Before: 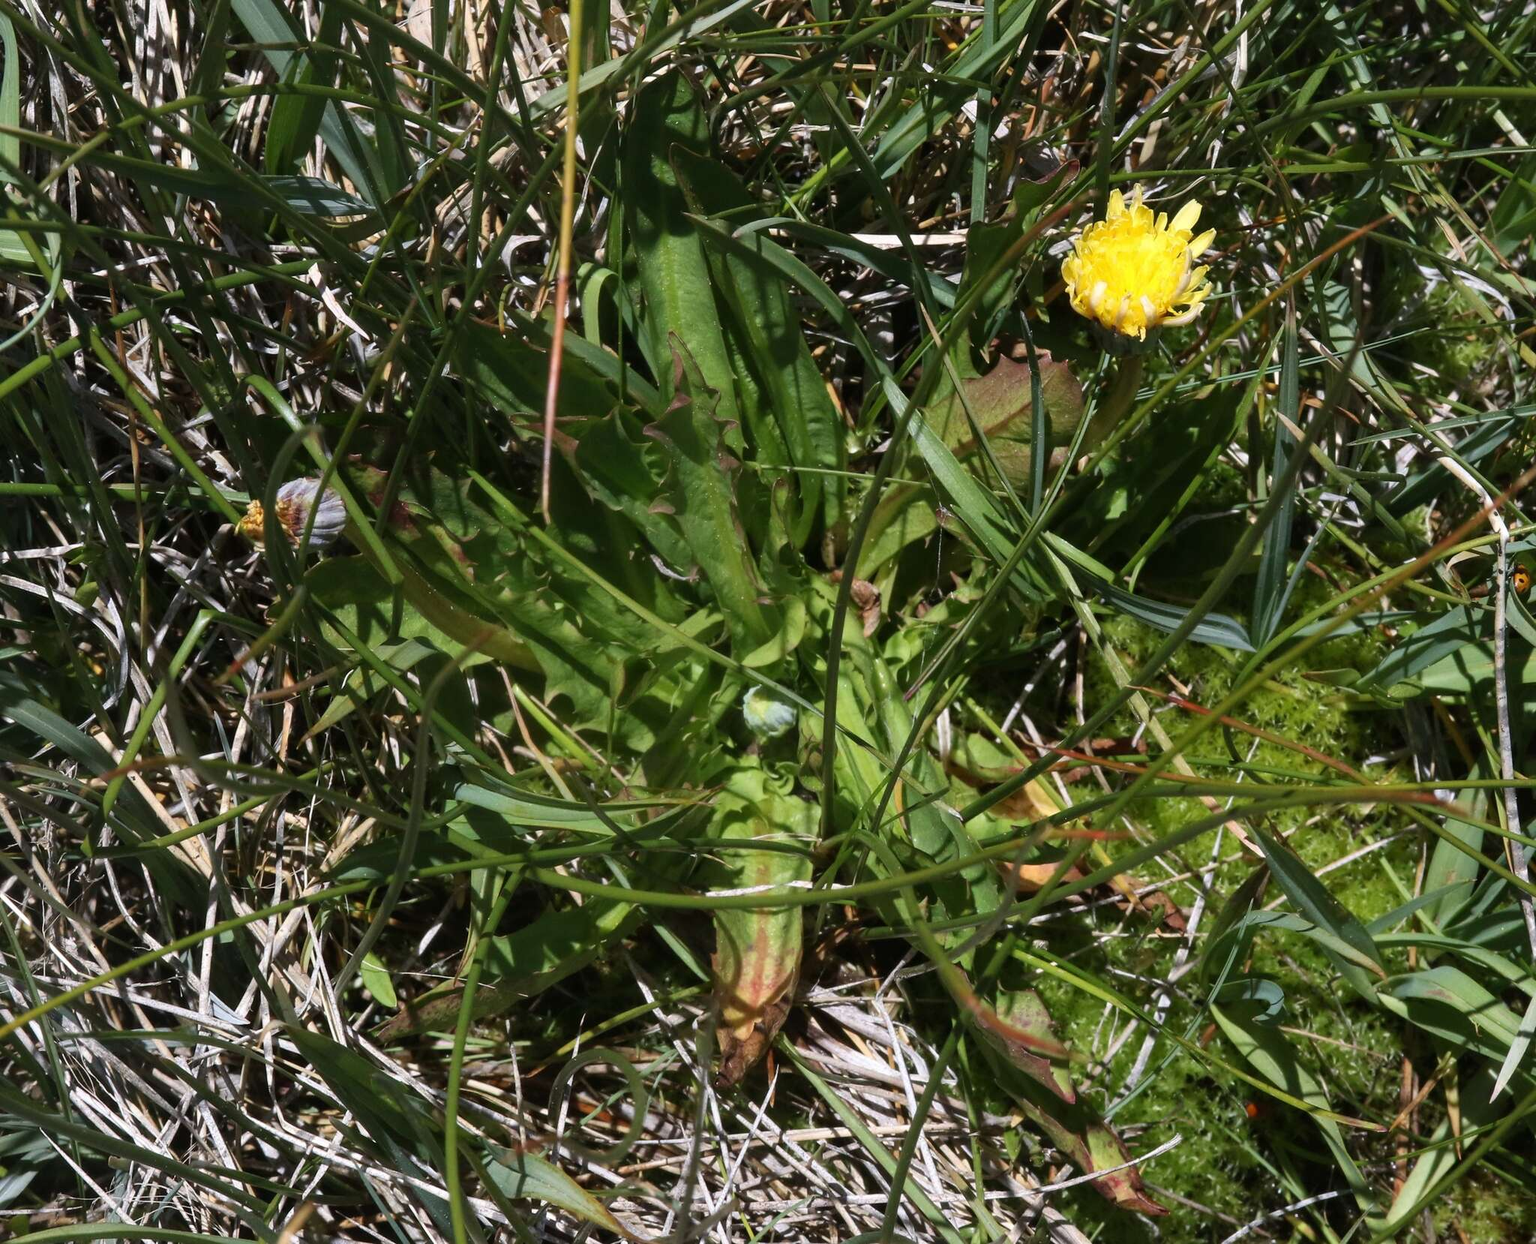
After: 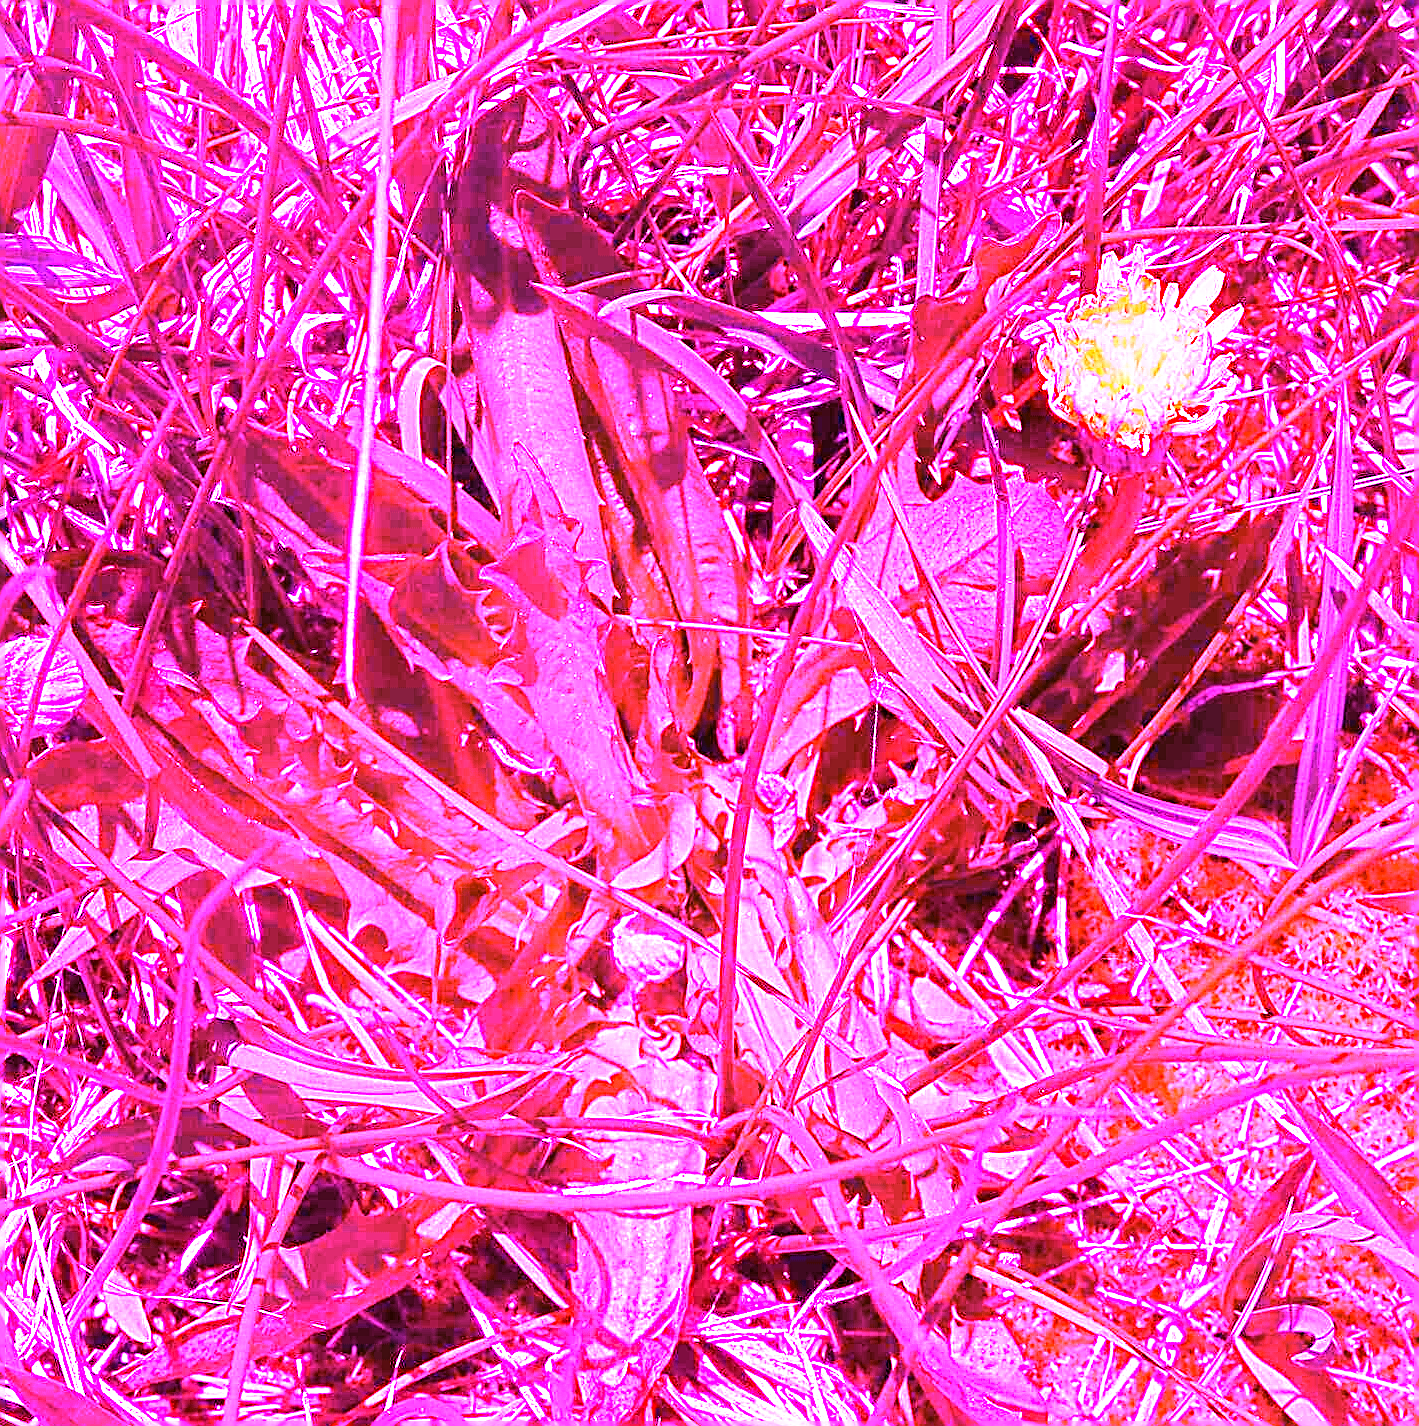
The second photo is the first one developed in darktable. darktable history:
white balance: red 8, blue 8
crop: left 18.479%, right 12.2%, bottom 13.971%
sharpen: on, module defaults
